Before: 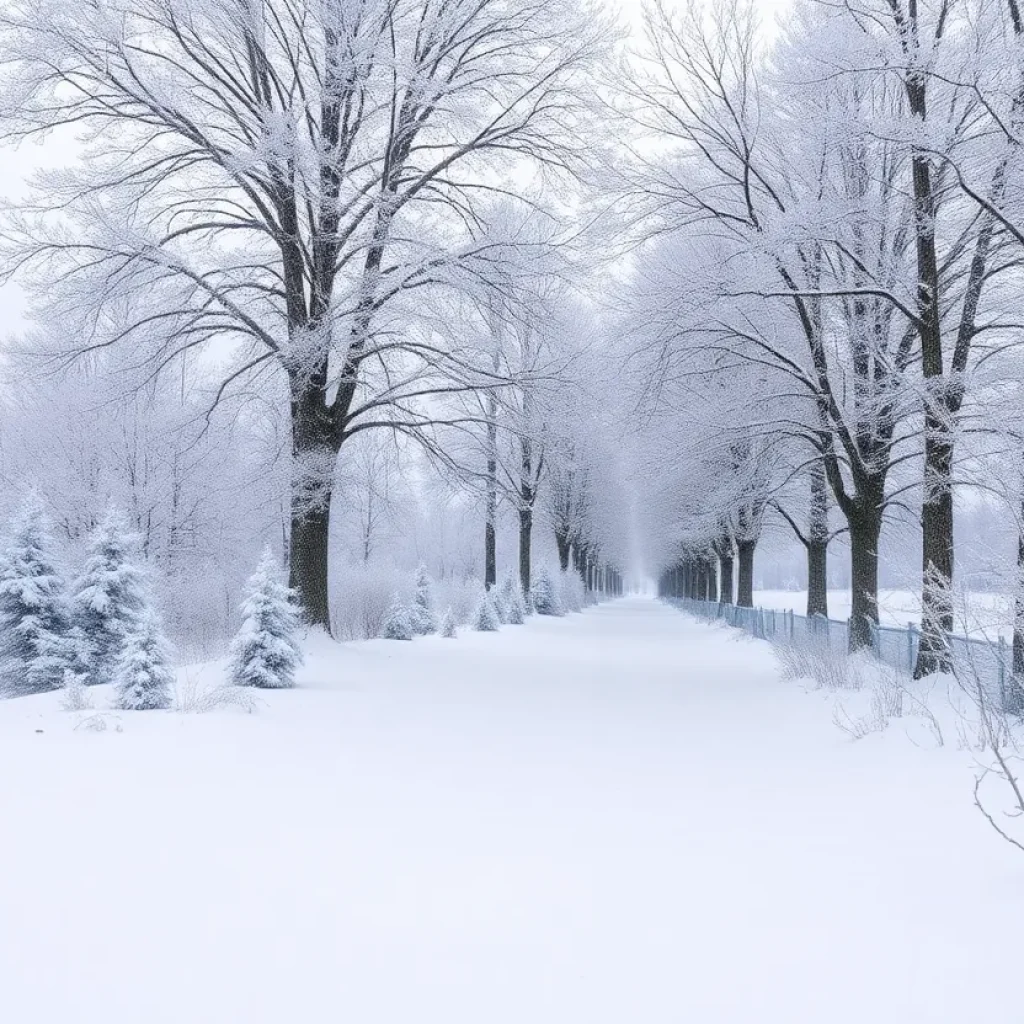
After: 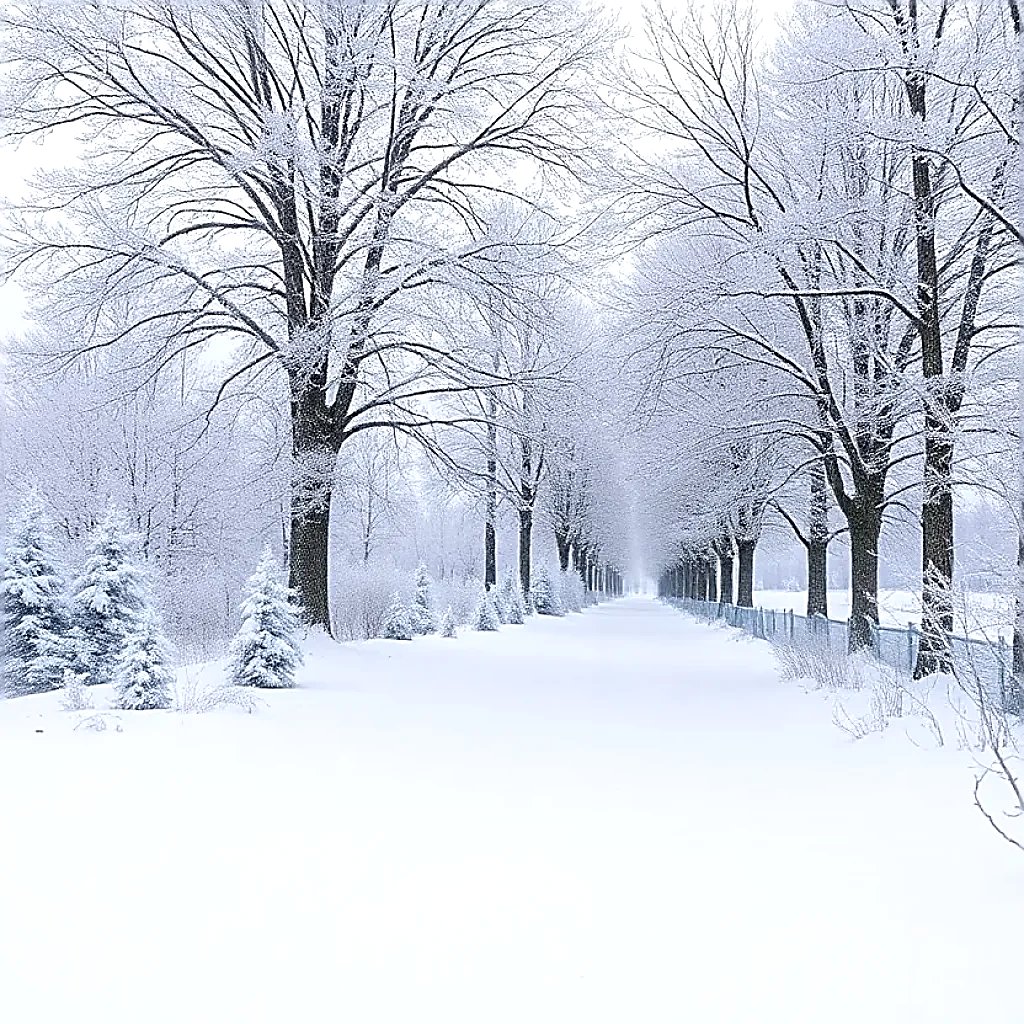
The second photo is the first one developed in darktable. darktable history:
exposure: black level correction 0, exposure 0.2 EV, compensate exposure bias true, compensate highlight preservation false
sharpen: amount 1.861
